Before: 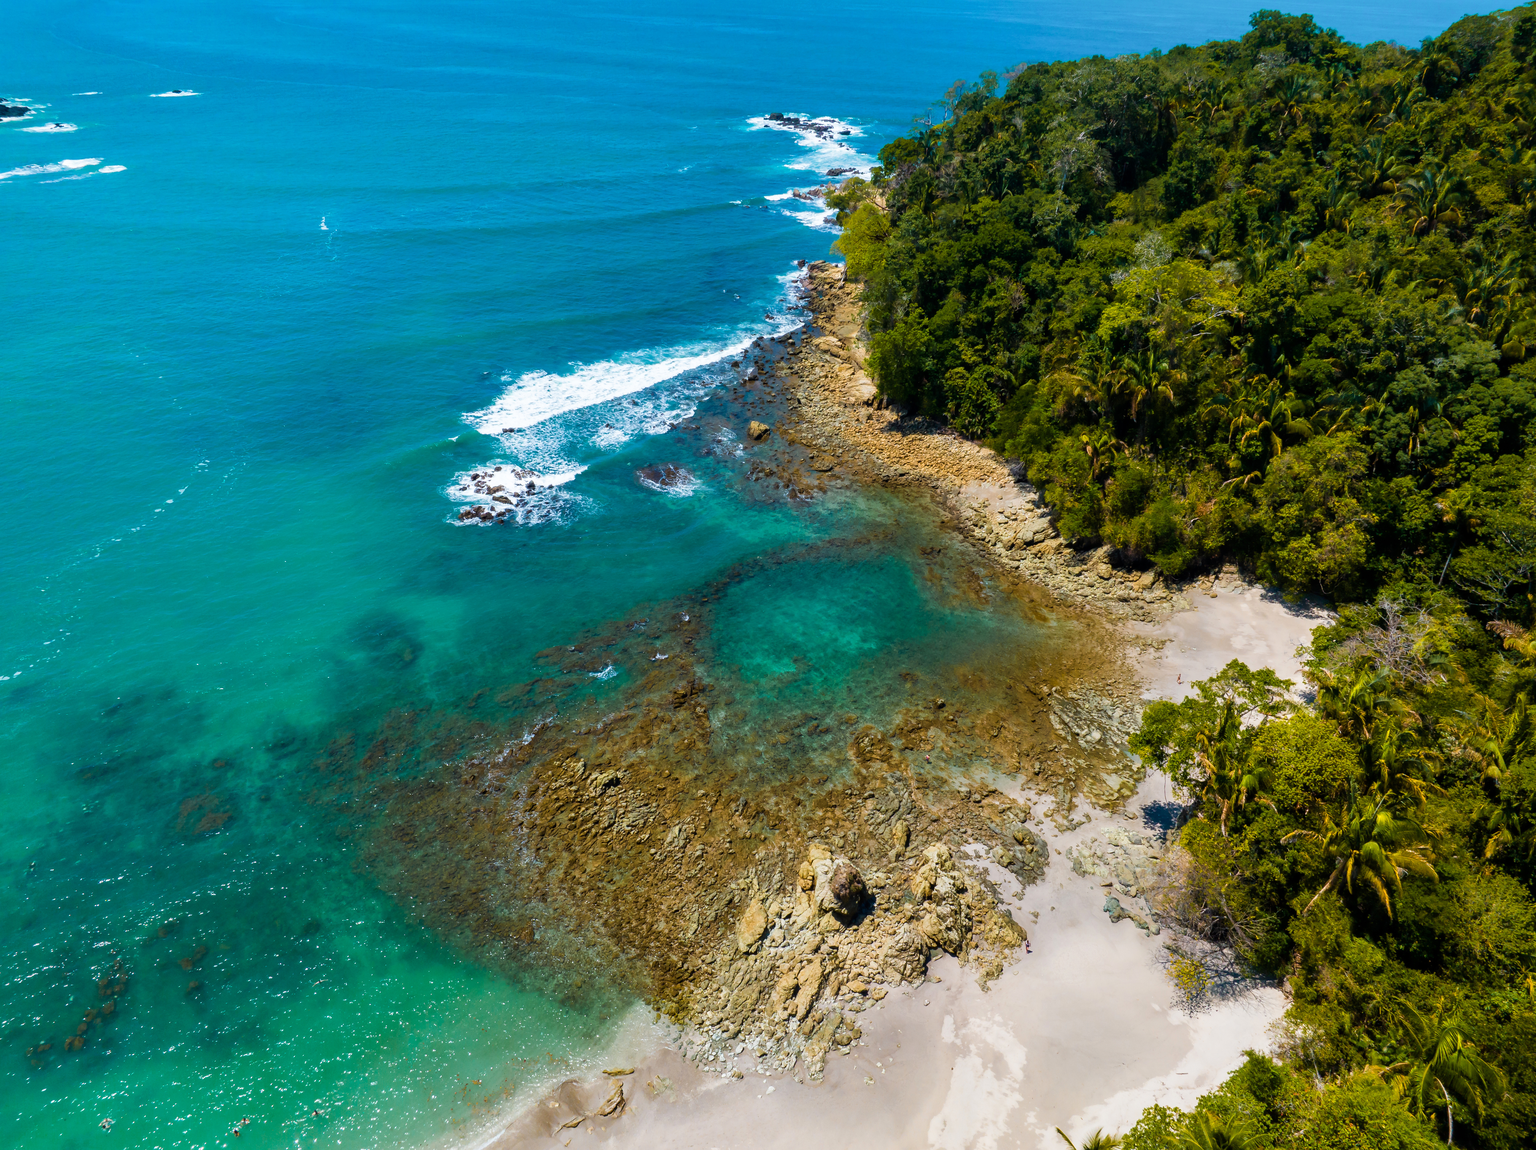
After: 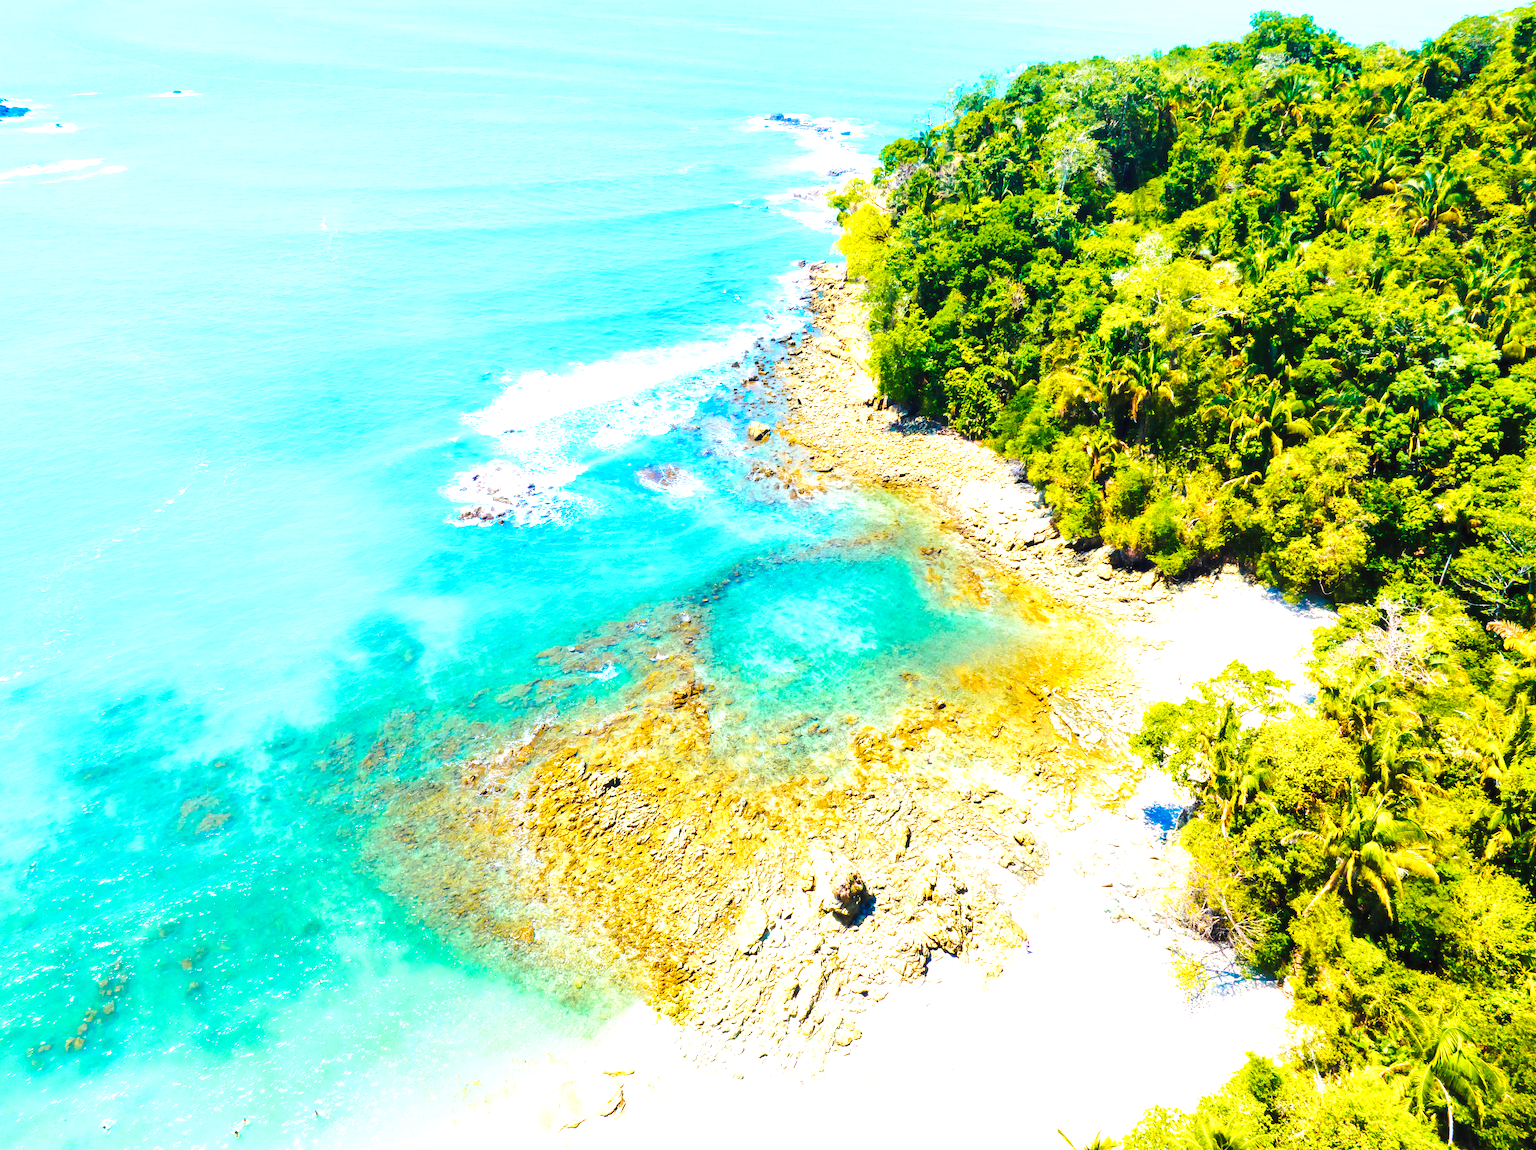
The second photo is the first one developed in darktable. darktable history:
levels: levels [0, 0.397, 0.955]
exposure: black level correction 0, exposure 1.741 EV, compensate exposure bias true, compensate highlight preservation false
color balance rgb: perceptual saturation grading › global saturation 3.7%, global vibrance 5.56%, contrast 3.24%
base curve: curves: ch0 [(0, 0) (0.04, 0.03) (0.133, 0.232) (0.448, 0.748) (0.843, 0.968) (1, 1)], preserve colors none
